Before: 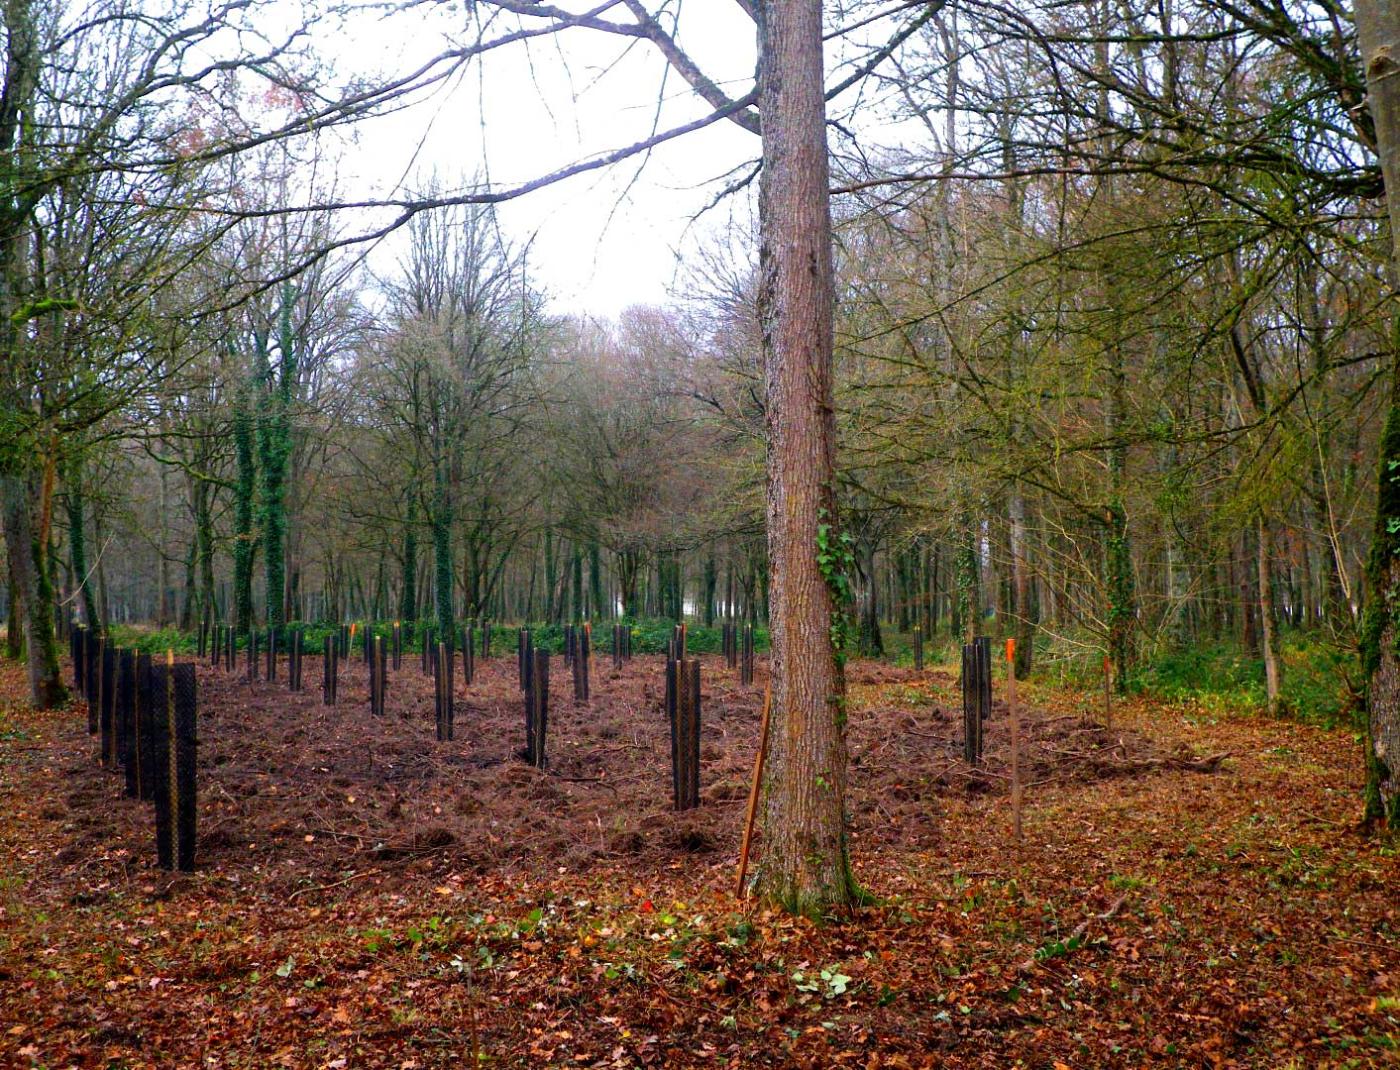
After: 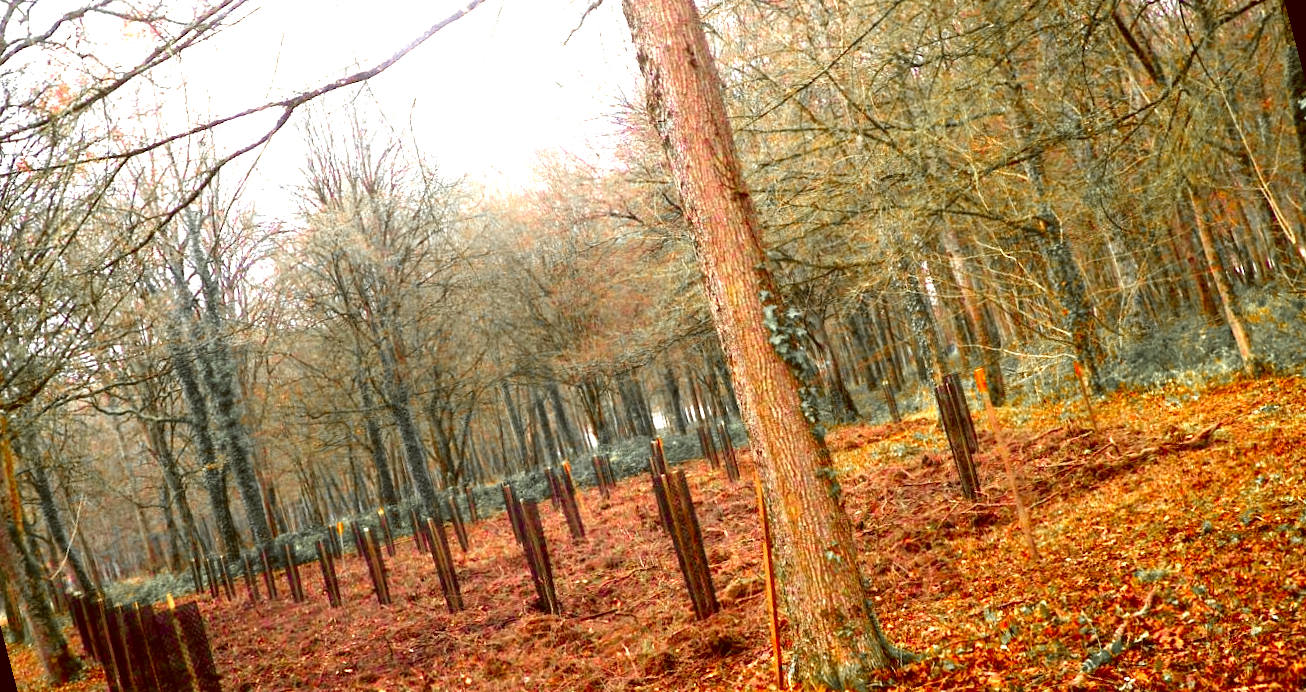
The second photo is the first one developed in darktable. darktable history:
color correction: highlights a* 1.12, highlights b* 24.26, shadows a* 15.58, shadows b* 24.26
exposure: black level correction 0, exposure 1.35 EV, compensate exposure bias true, compensate highlight preservation false
rotate and perspective: rotation -14.8°, crop left 0.1, crop right 0.903, crop top 0.25, crop bottom 0.748
color zones: curves: ch1 [(0, 0.638) (0.193, 0.442) (0.286, 0.15) (0.429, 0.14) (0.571, 0.142) (0.714, 0.154) (0.857, 0.175) (1, 0.638)]
